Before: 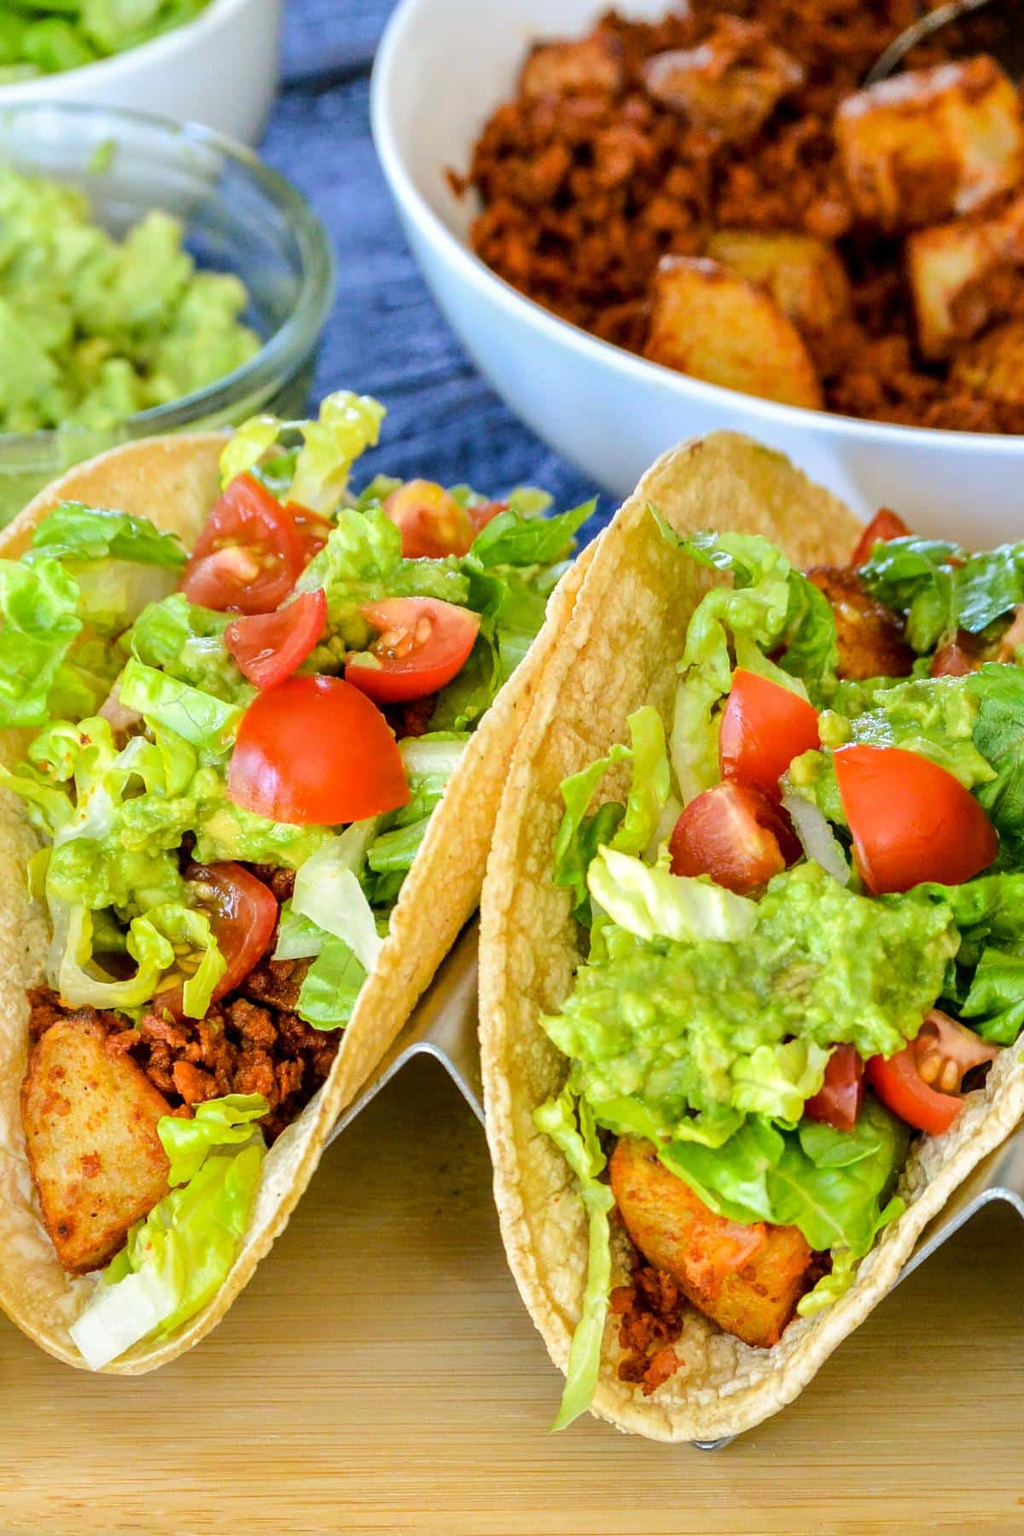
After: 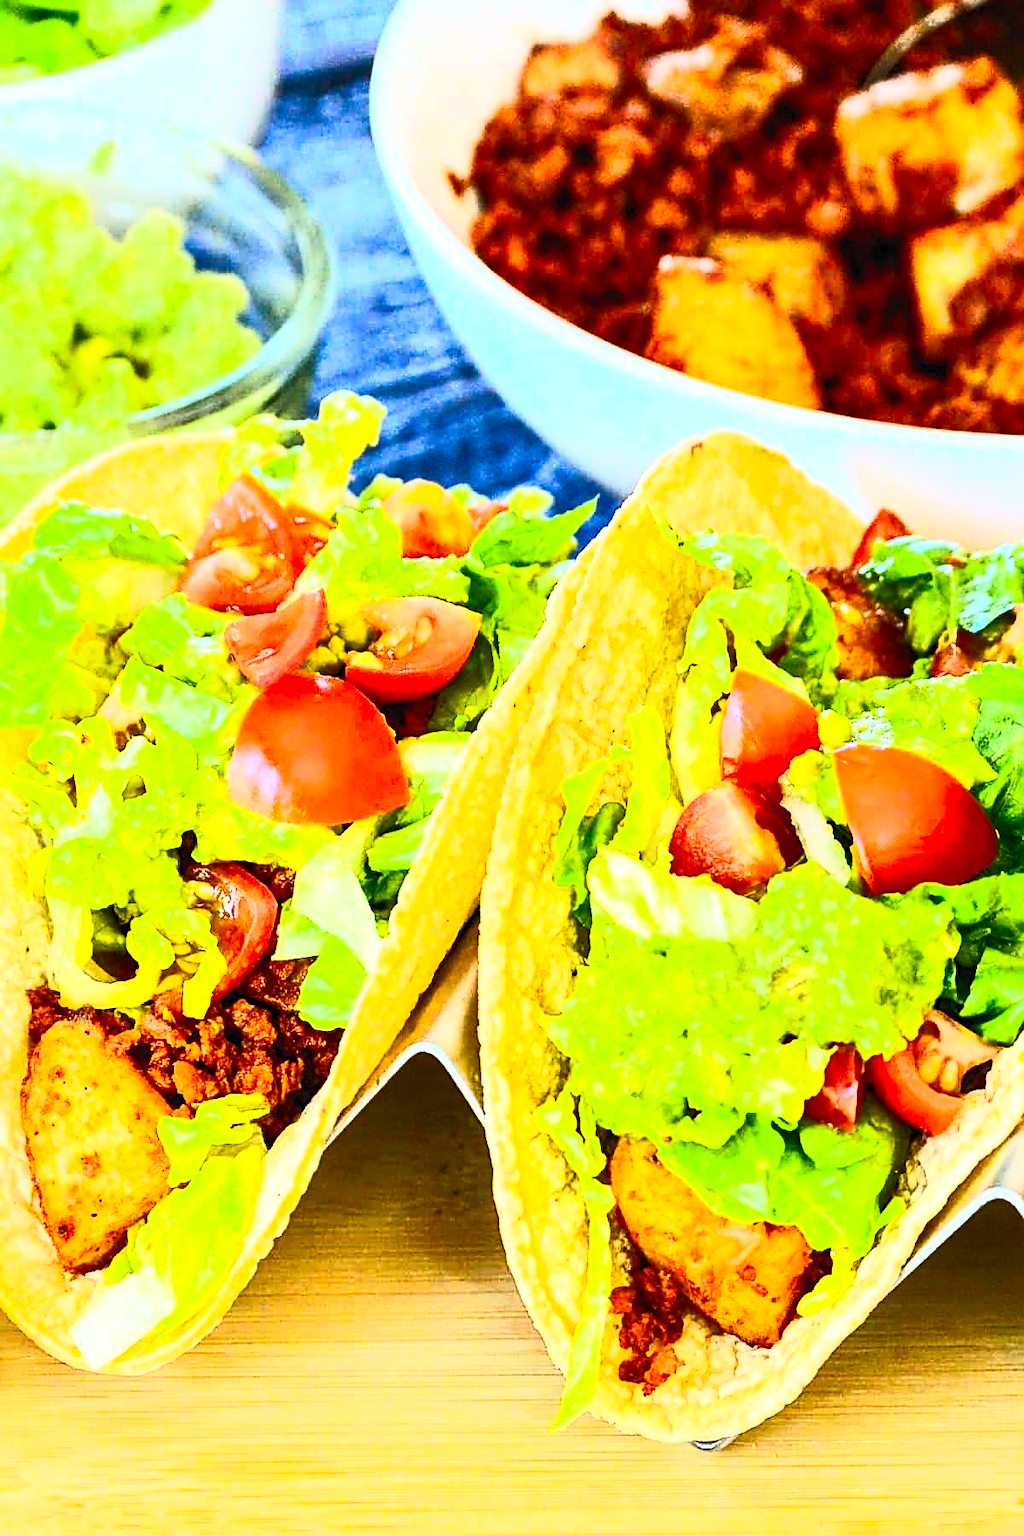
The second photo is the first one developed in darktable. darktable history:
sharpen: radius 2.537, amount 0.627
contrast brightness saturation: contrast 0.813, brightness 0.584, saturation 0.603
